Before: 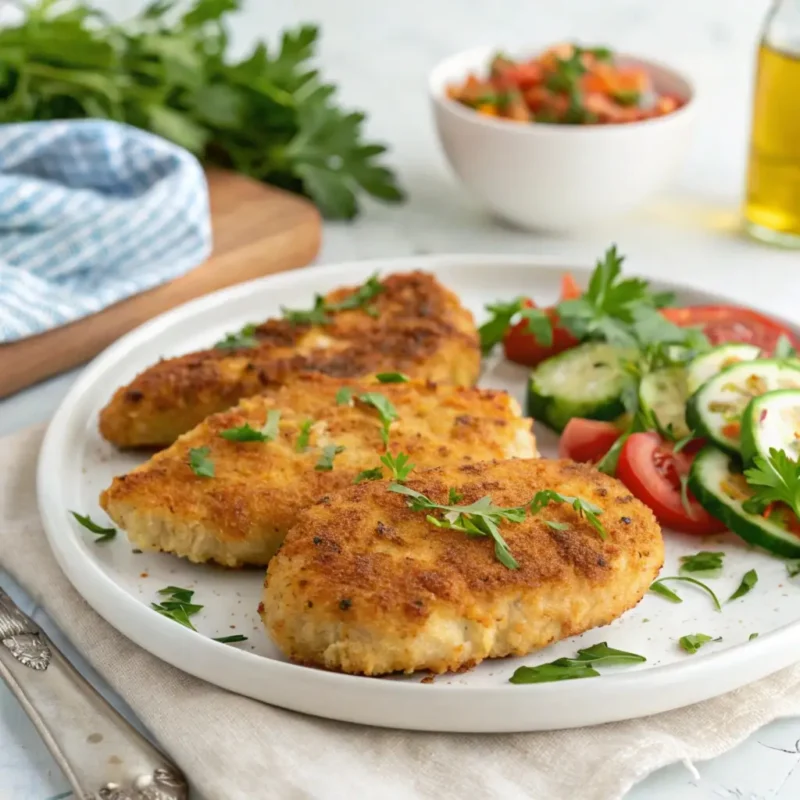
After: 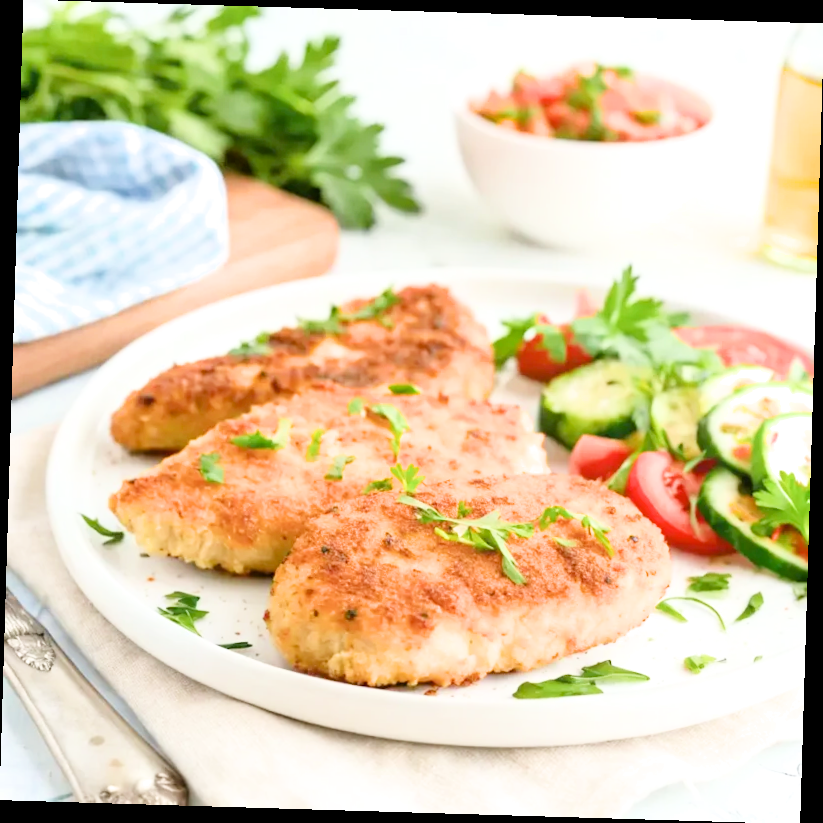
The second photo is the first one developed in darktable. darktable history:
exposure: black level correction 0.001, exposure 1.84 EV, compensate highlight preservation false
rotate and perspective: rotation 1.72°, automatic cropping off
filmic rgb: hardness 4.17
